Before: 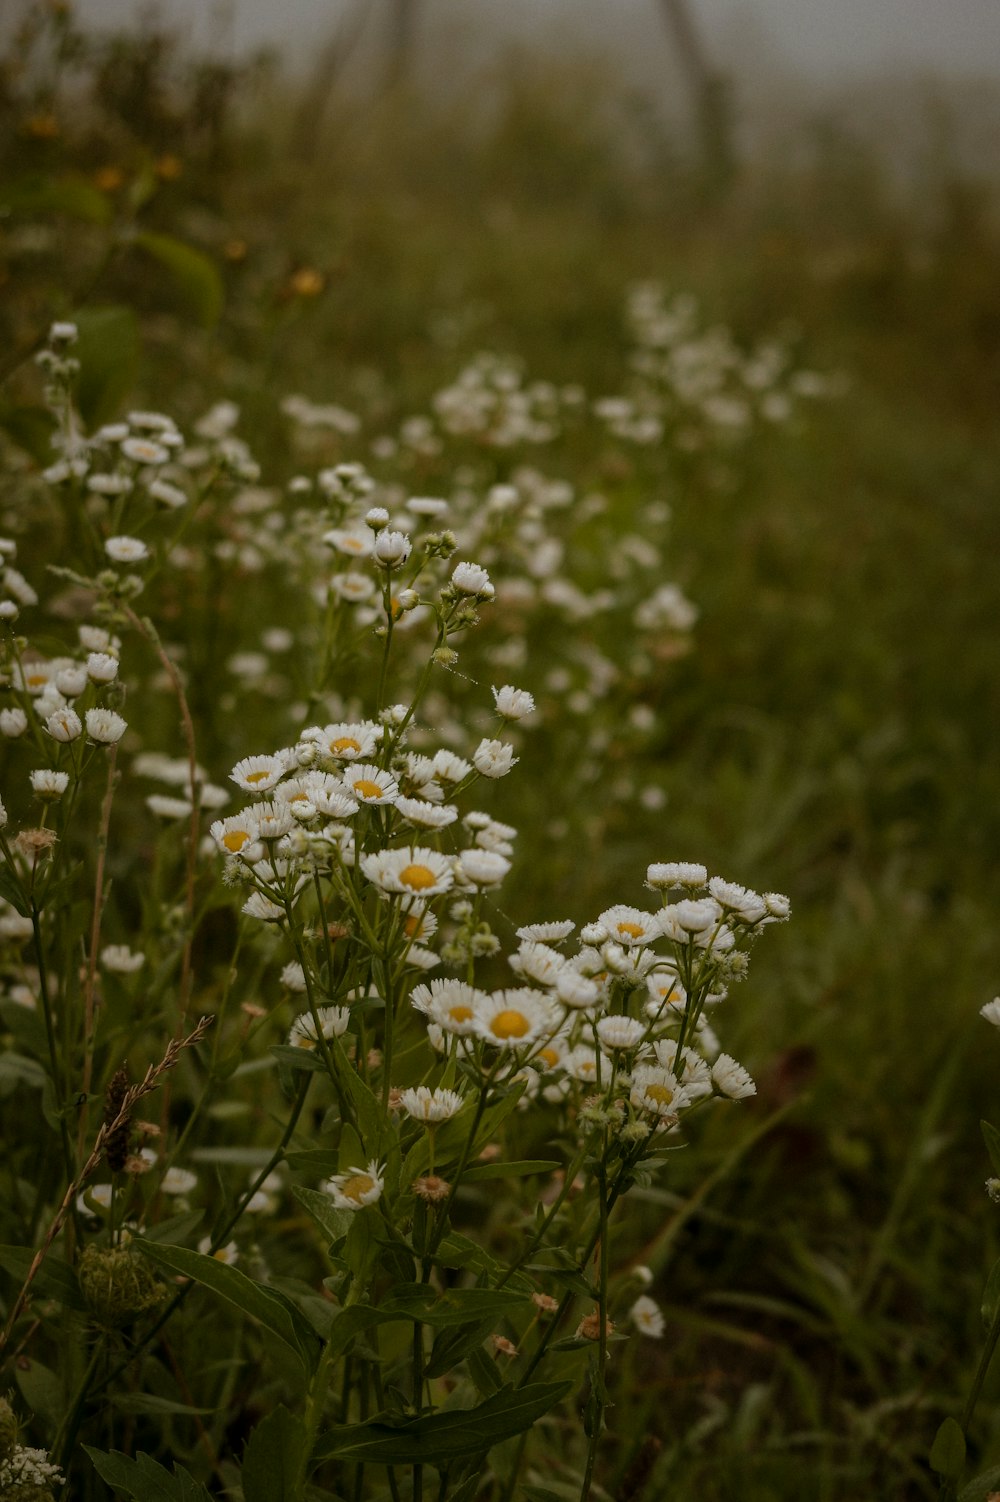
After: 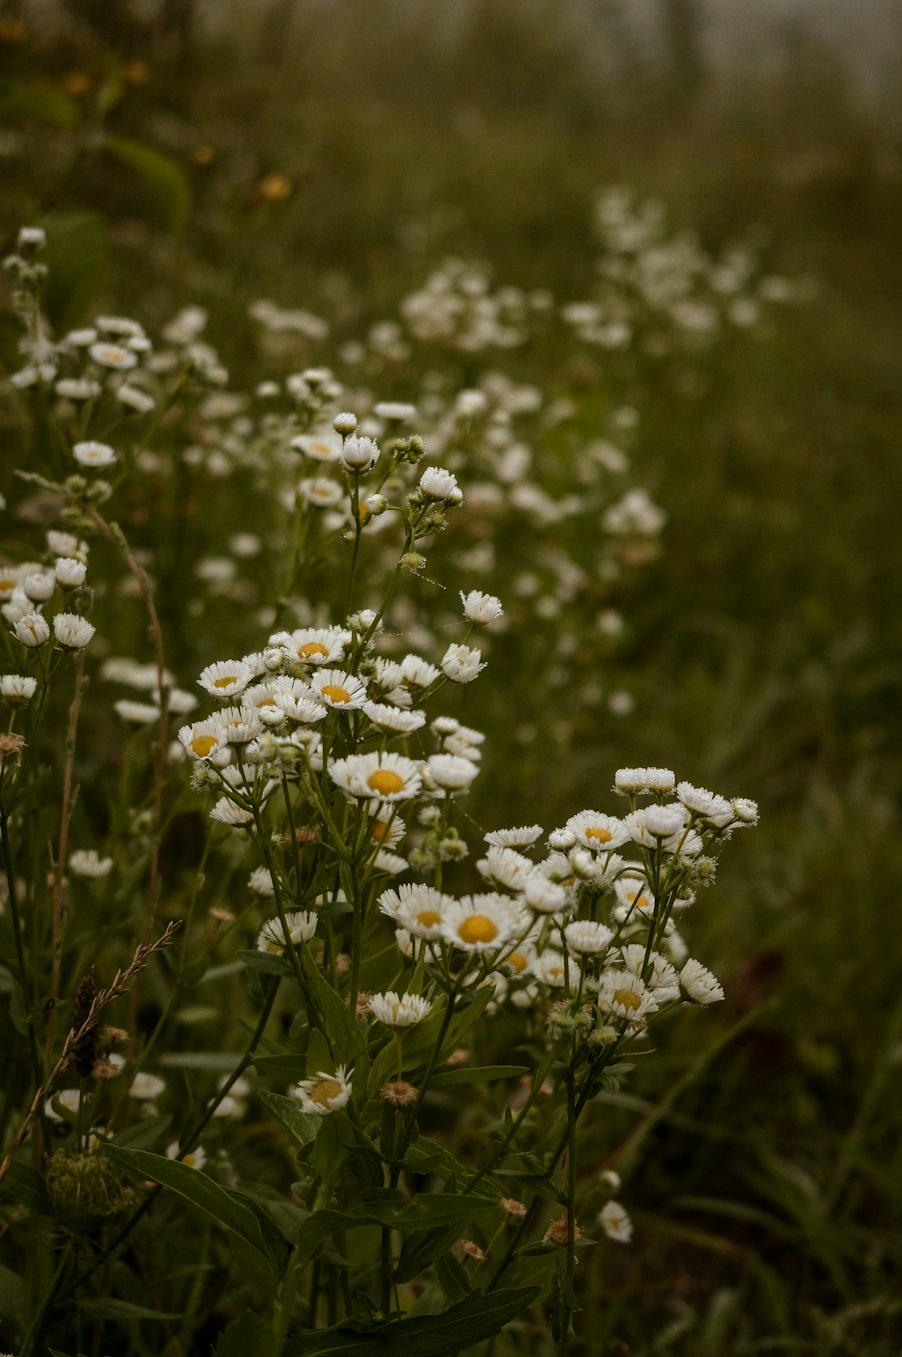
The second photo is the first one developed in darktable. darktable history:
crop: left 3.28%, top 6.351%, right 6.44%, bottom 3.277%
tone equalizer: -8 EV -0.393 EV, -7 EV -0.365 EV, -6 EV -0.356 EV, -5 EV -0.184 EV, -3 EV 0.242 EV, -2 EV 0.336 EV, -1 EV 0.408 EV, +0 EV 0.388 EV, edges refinement/feathering 500, mask exposure compensation -1.57 EV, preserve details no
